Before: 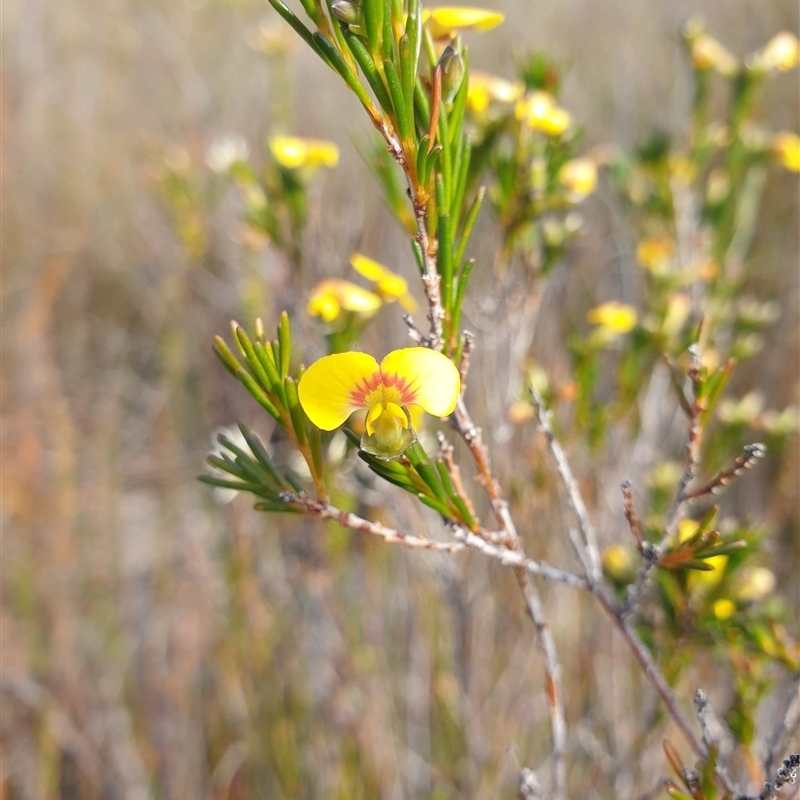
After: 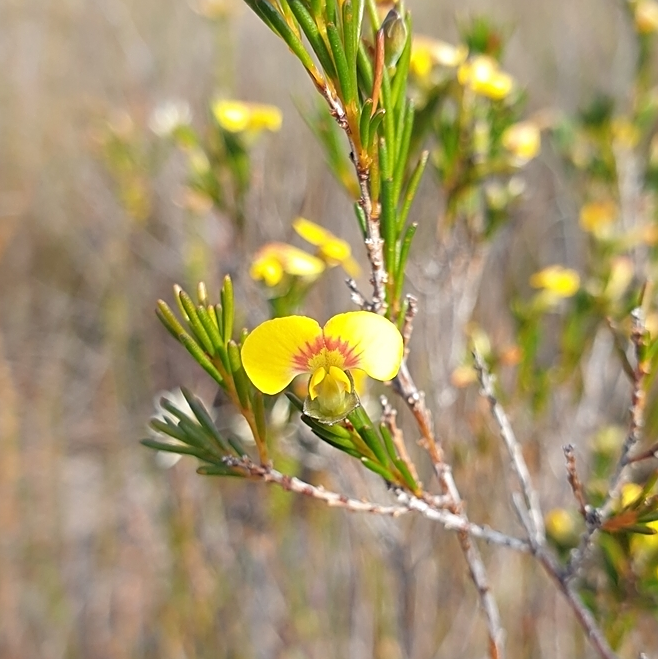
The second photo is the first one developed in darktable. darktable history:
crop and rotate: left 7.136%, top 4.573%, right 10.542%, bottom 12.944%
sharpen: on, module defaults
